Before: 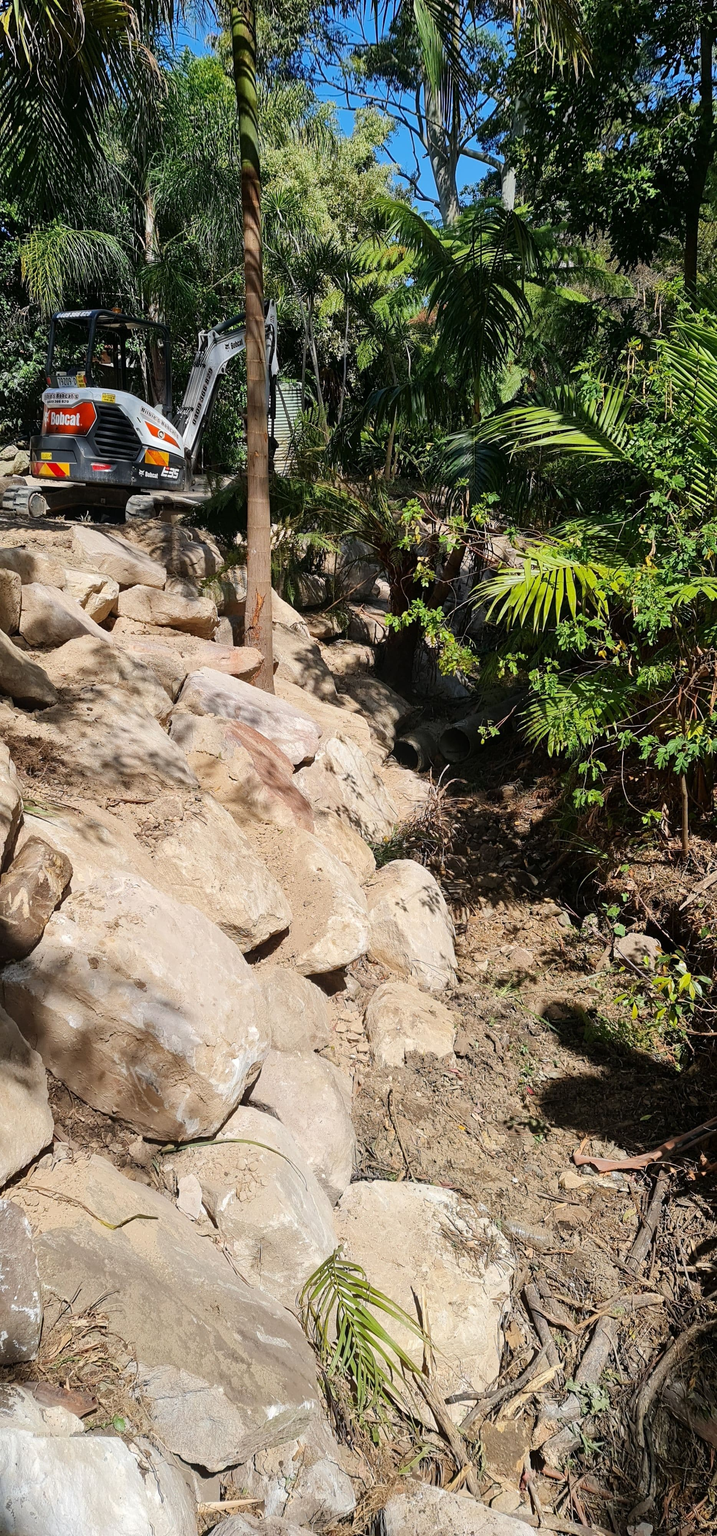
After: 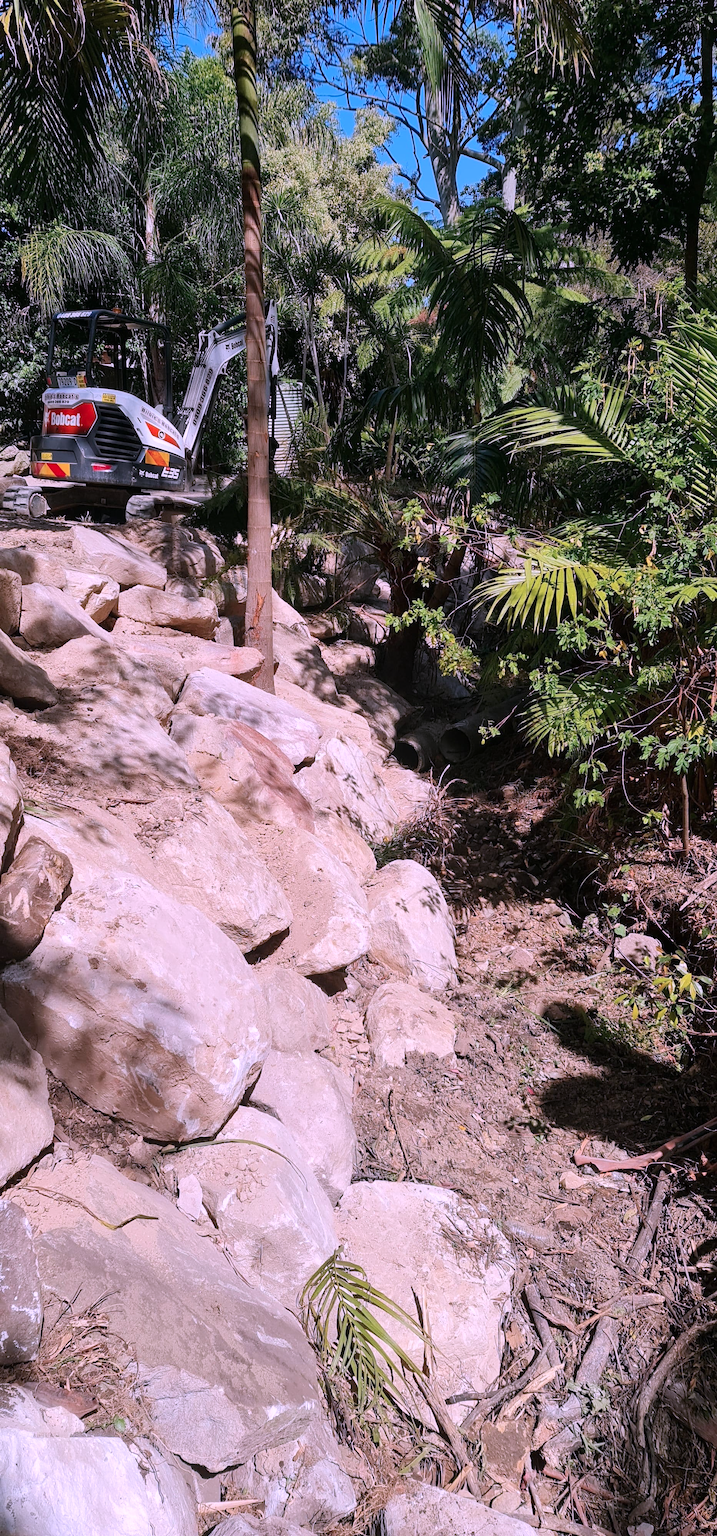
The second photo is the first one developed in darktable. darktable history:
color correction: highlights a* 15.07, highlights b* -24.4
